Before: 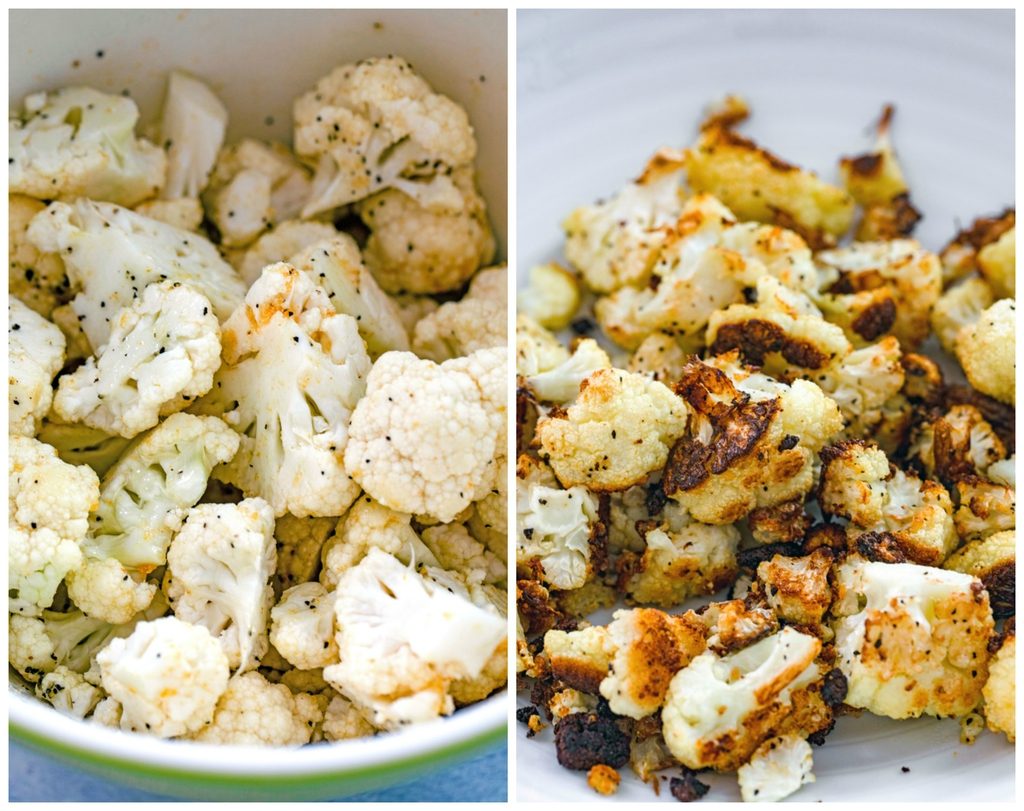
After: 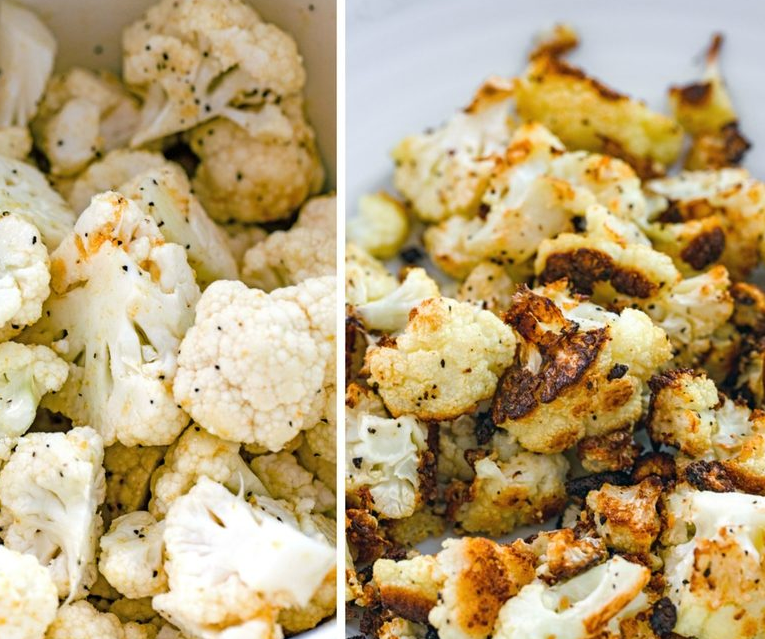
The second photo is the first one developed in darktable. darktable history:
crop: left 16.767%, top 8.756%, right 8.503%, bottom 12.431%
